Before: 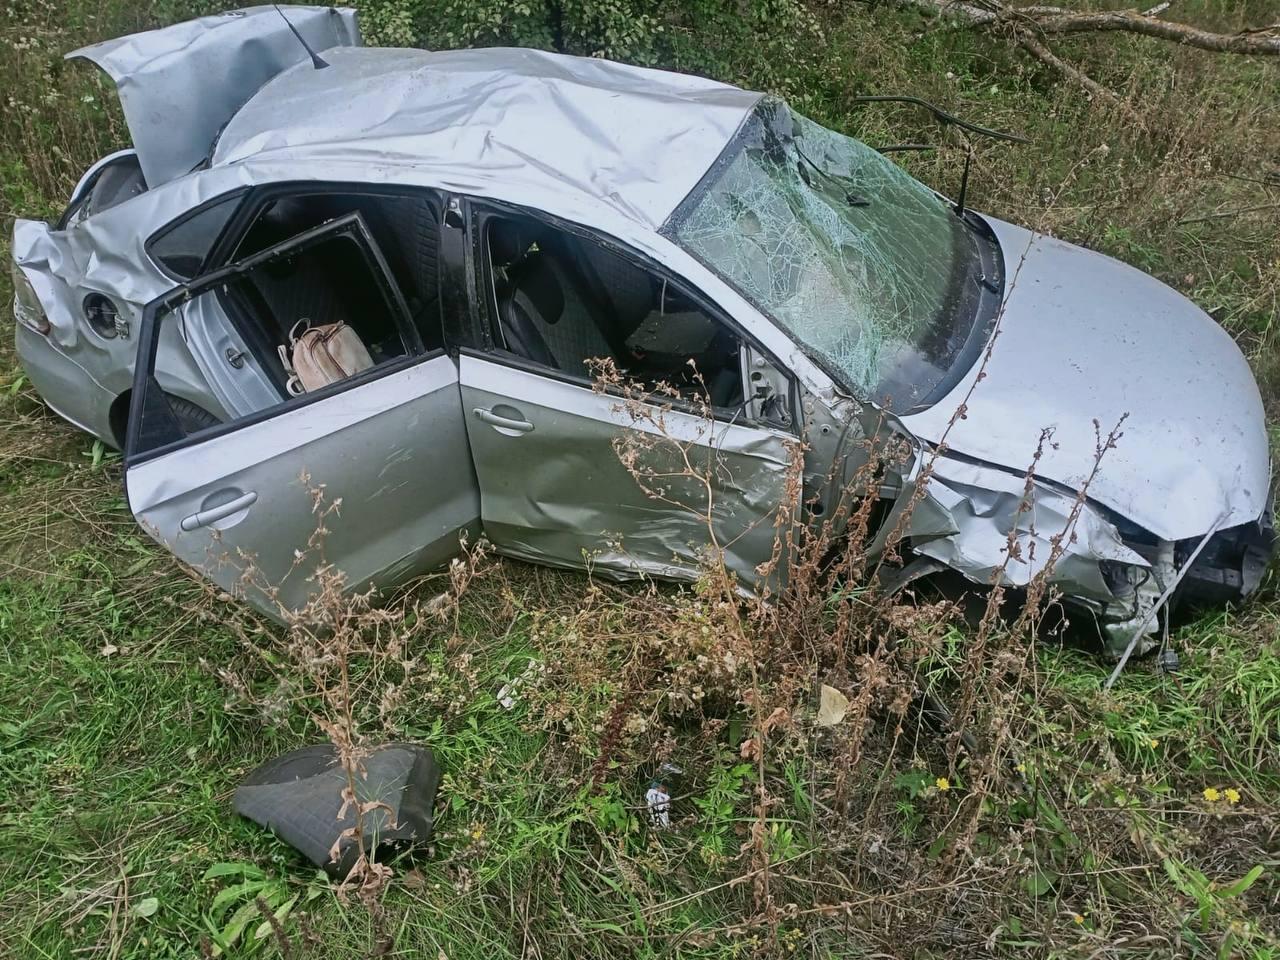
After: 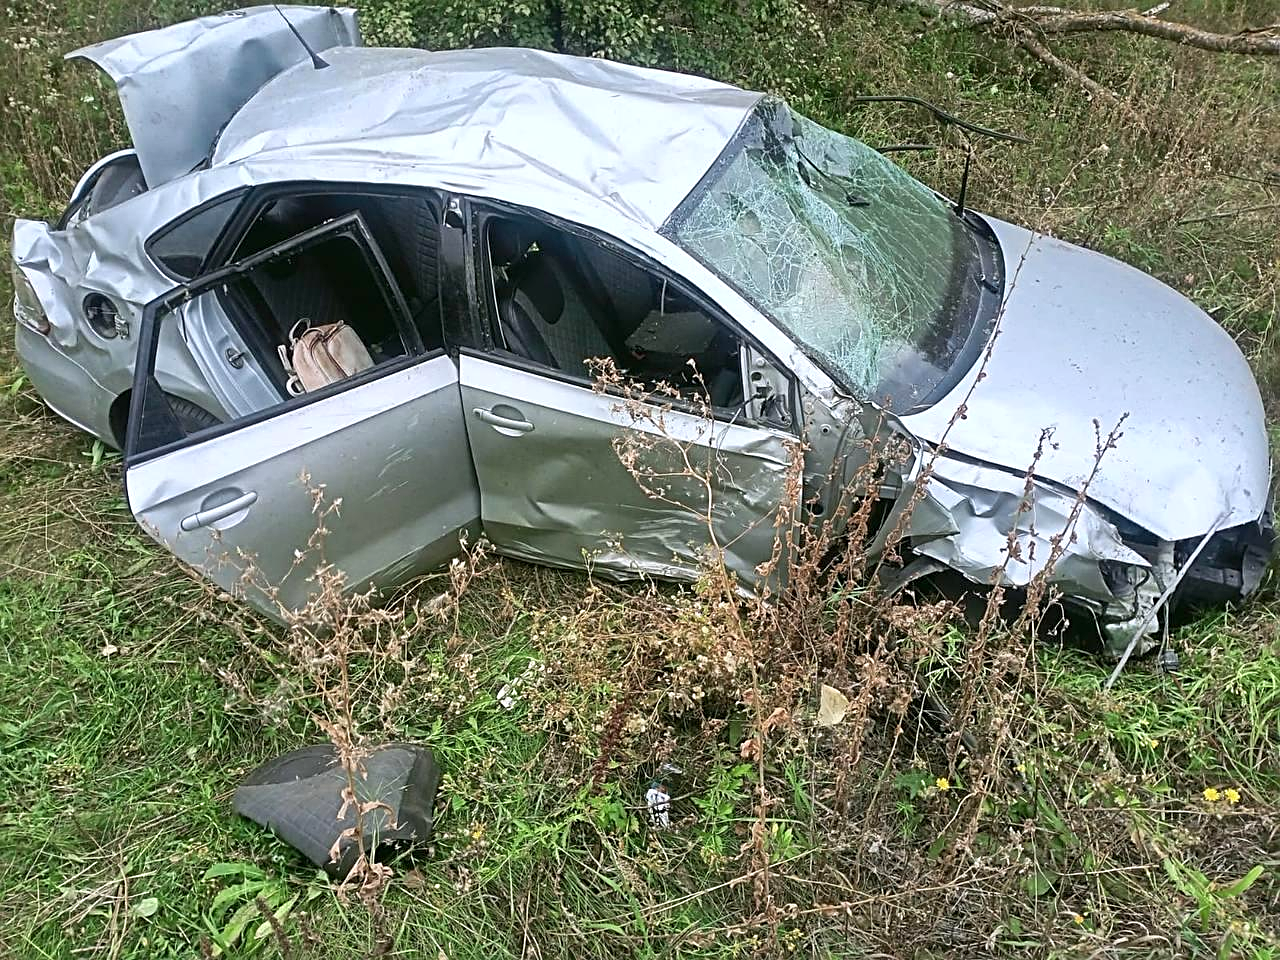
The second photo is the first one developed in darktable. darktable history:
exposure: black level correction 0.001, exposure 0.5 EV, compensate highlight preservation false
sharpen: on, module defaults
